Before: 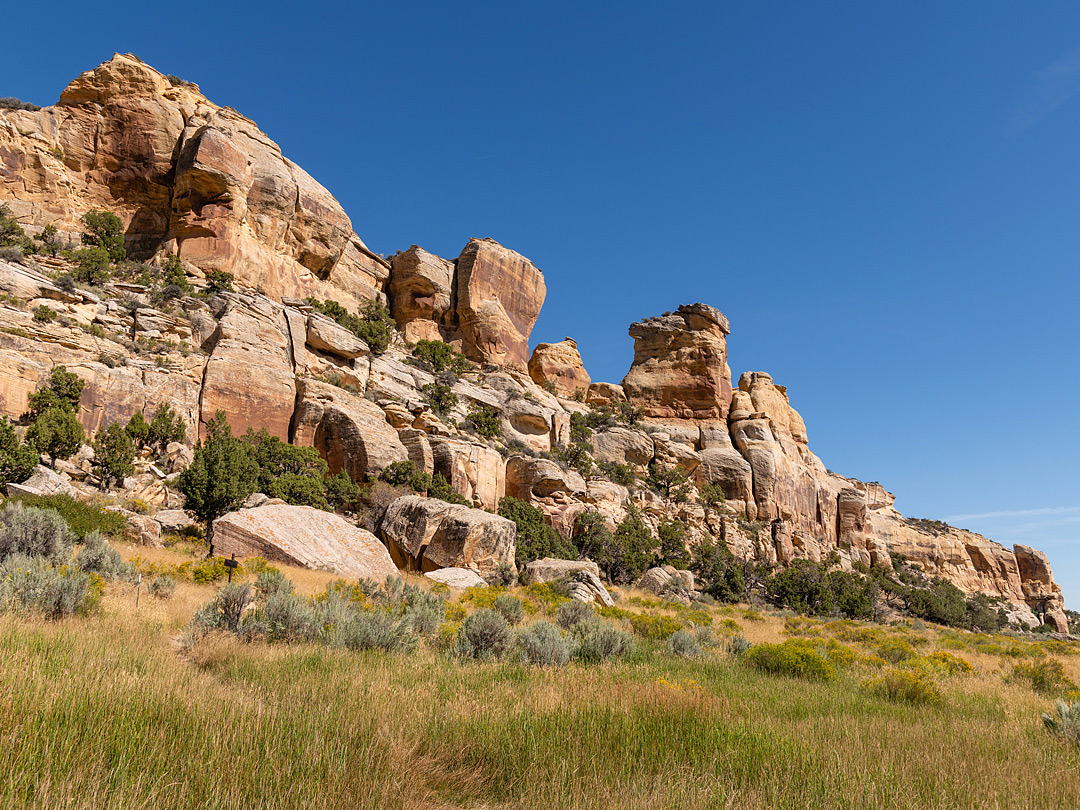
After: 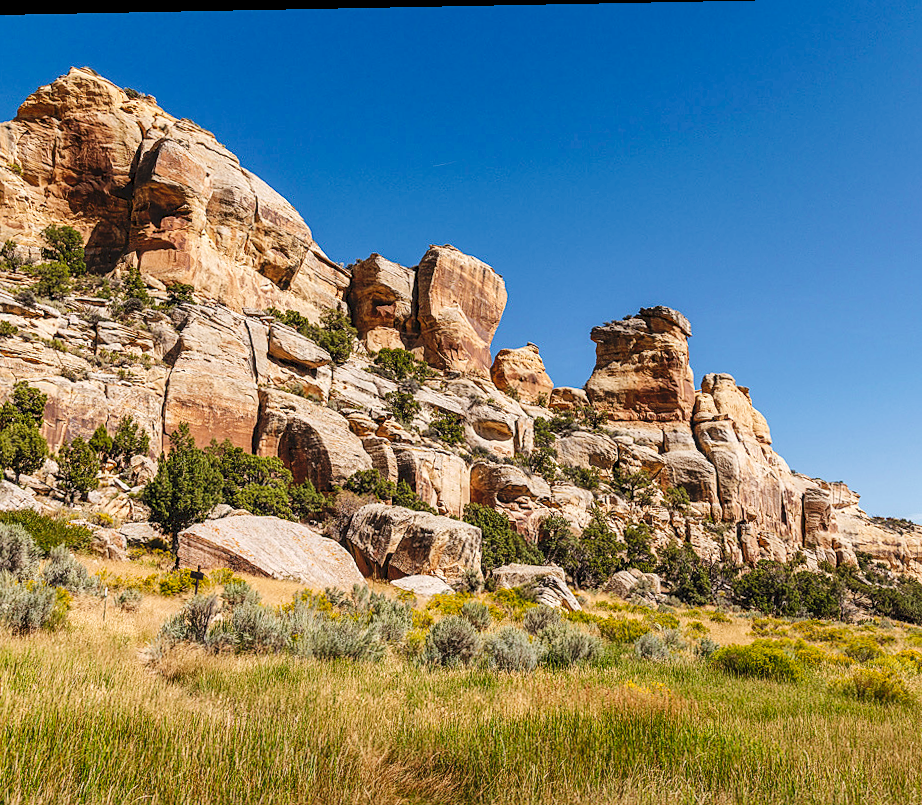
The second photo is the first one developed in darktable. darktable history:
velvia: strength 6.01%
crop and rotate: angle 1.1°, left 4.078%, top 0.526%, right 11.711%, bottom 2.489%
local contrast: on, module defaults
sharpen: amount 0.205
tone curve: curves: ch0 [(0, 0) (0.003, 0.077) (0.011, 0.078) (0.025, 0.078) (0.044, 0.08) (0.069, 0.088) (0.1, 0.102) (0.136, 0.12) (0.177, 0.148) (0.224, 0.191) (0.277, 0.261) (0.335, 0.335) (0.399, 0.419) (0.468, 0.522) (0.543, 0.611) (0.623, 0.702) (0.709, 0.779) (0.801, 0.855) (0.898, 0.918) (1, 1)], preserve colors none
